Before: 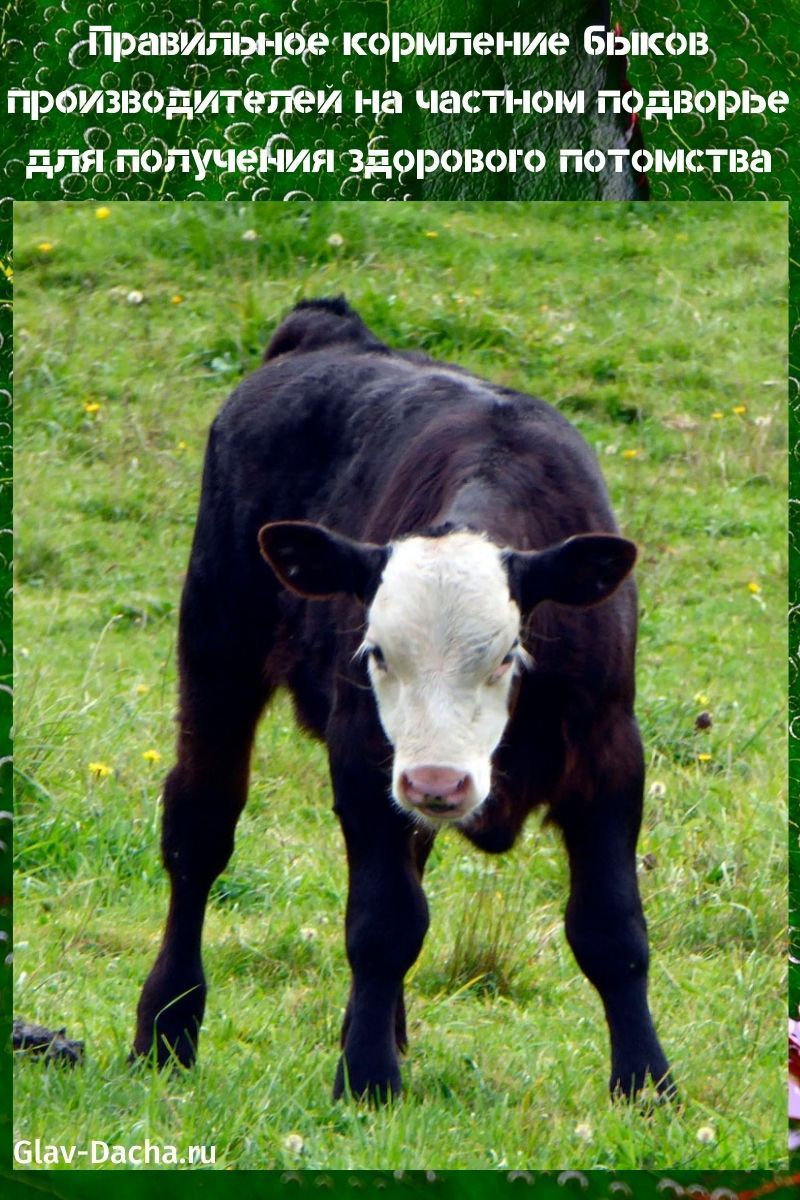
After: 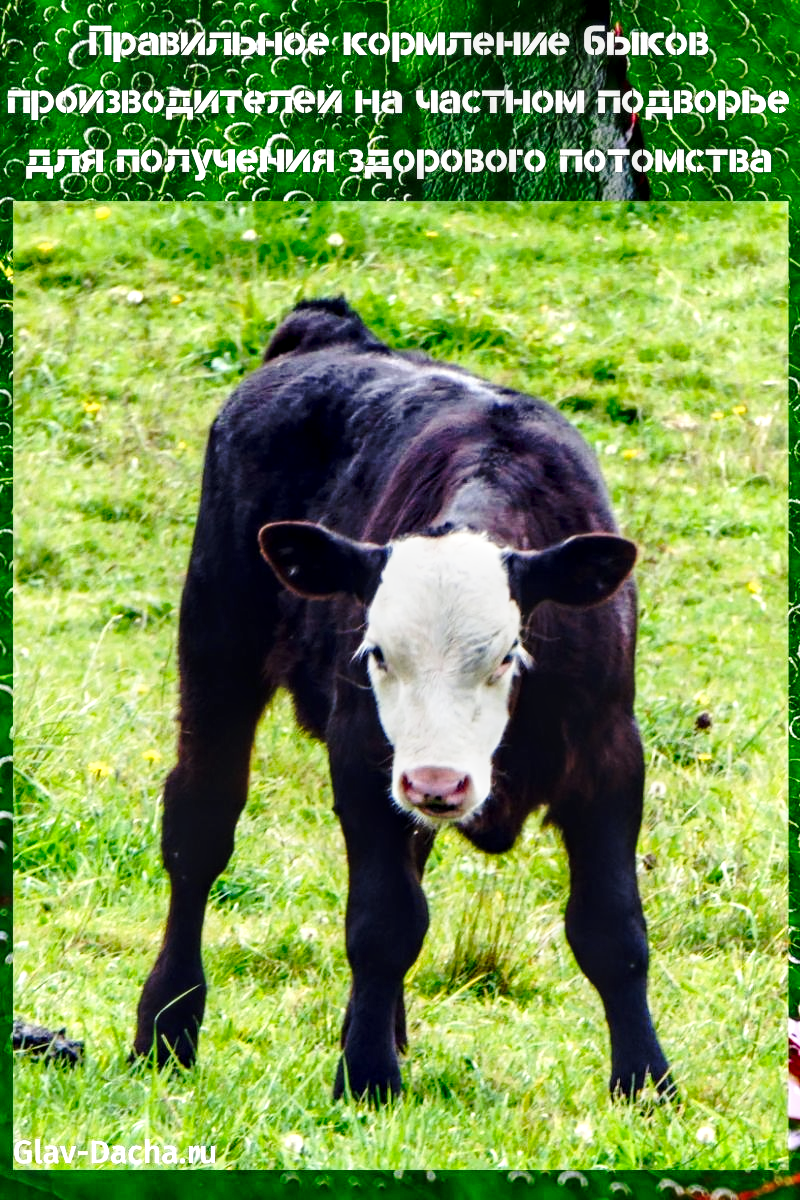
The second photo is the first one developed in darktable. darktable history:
local contrast: detail 150%
base curve: curves: ch0 [(0, 0) (0.036, 0.037) (0.121, 0.228) (0.46, 0.76) (0.859, 0.983) (1, 1)], preserve colors none
